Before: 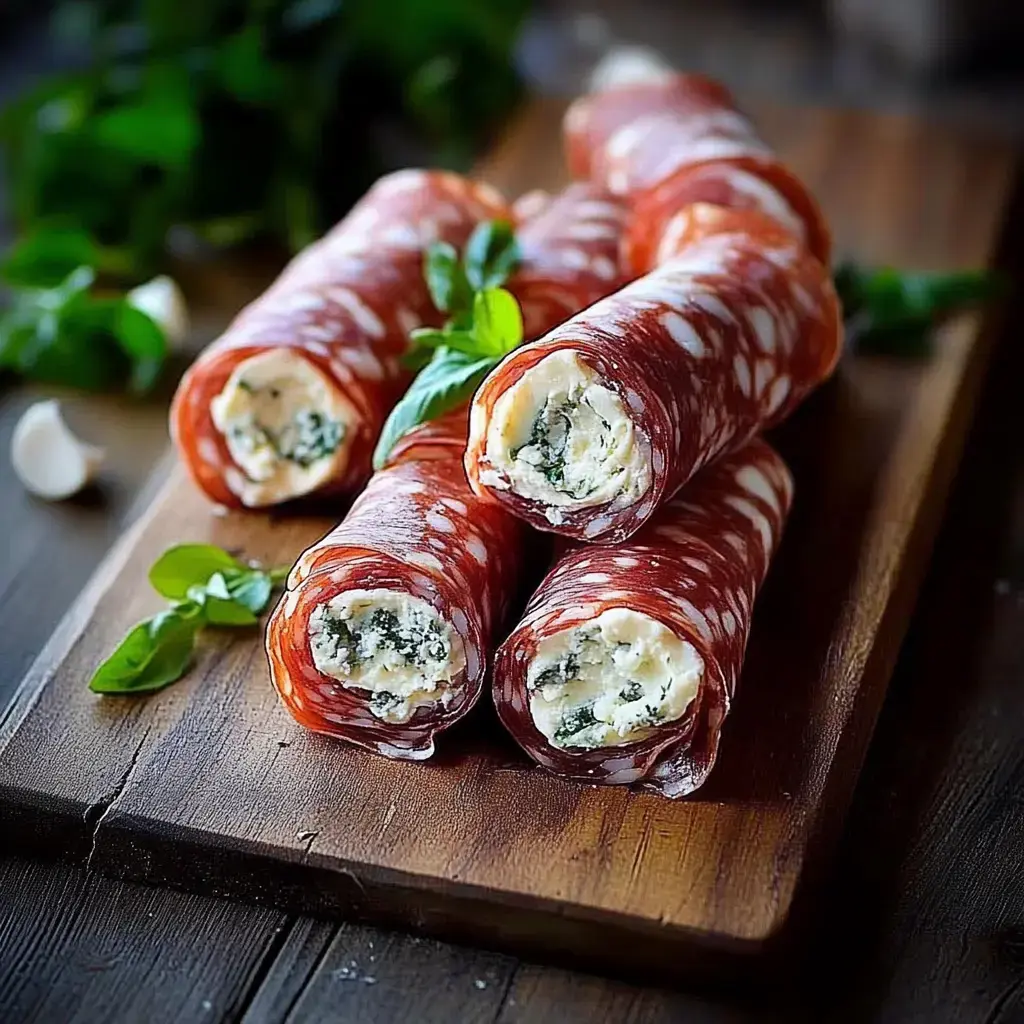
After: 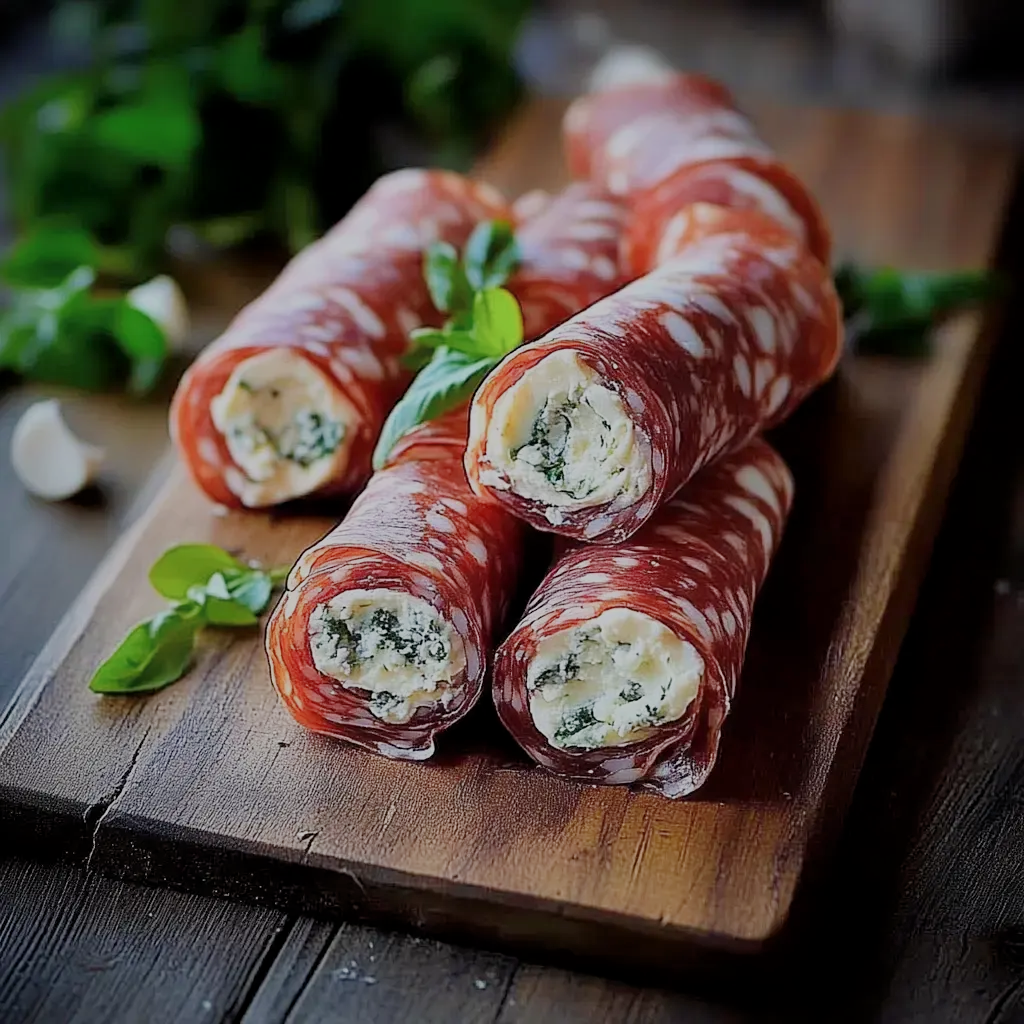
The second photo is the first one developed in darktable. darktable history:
filmic rgb: middle gray luminance 4.39%, black relative exposure -13.01 EV, white relative exposure 5.02 EV, target black luminance 0%, hardness 5.15, latitude 59.49%, contrast 0.762, highlights saturation mix 3.54%, shadows ↔ highlights balance 25.39%
